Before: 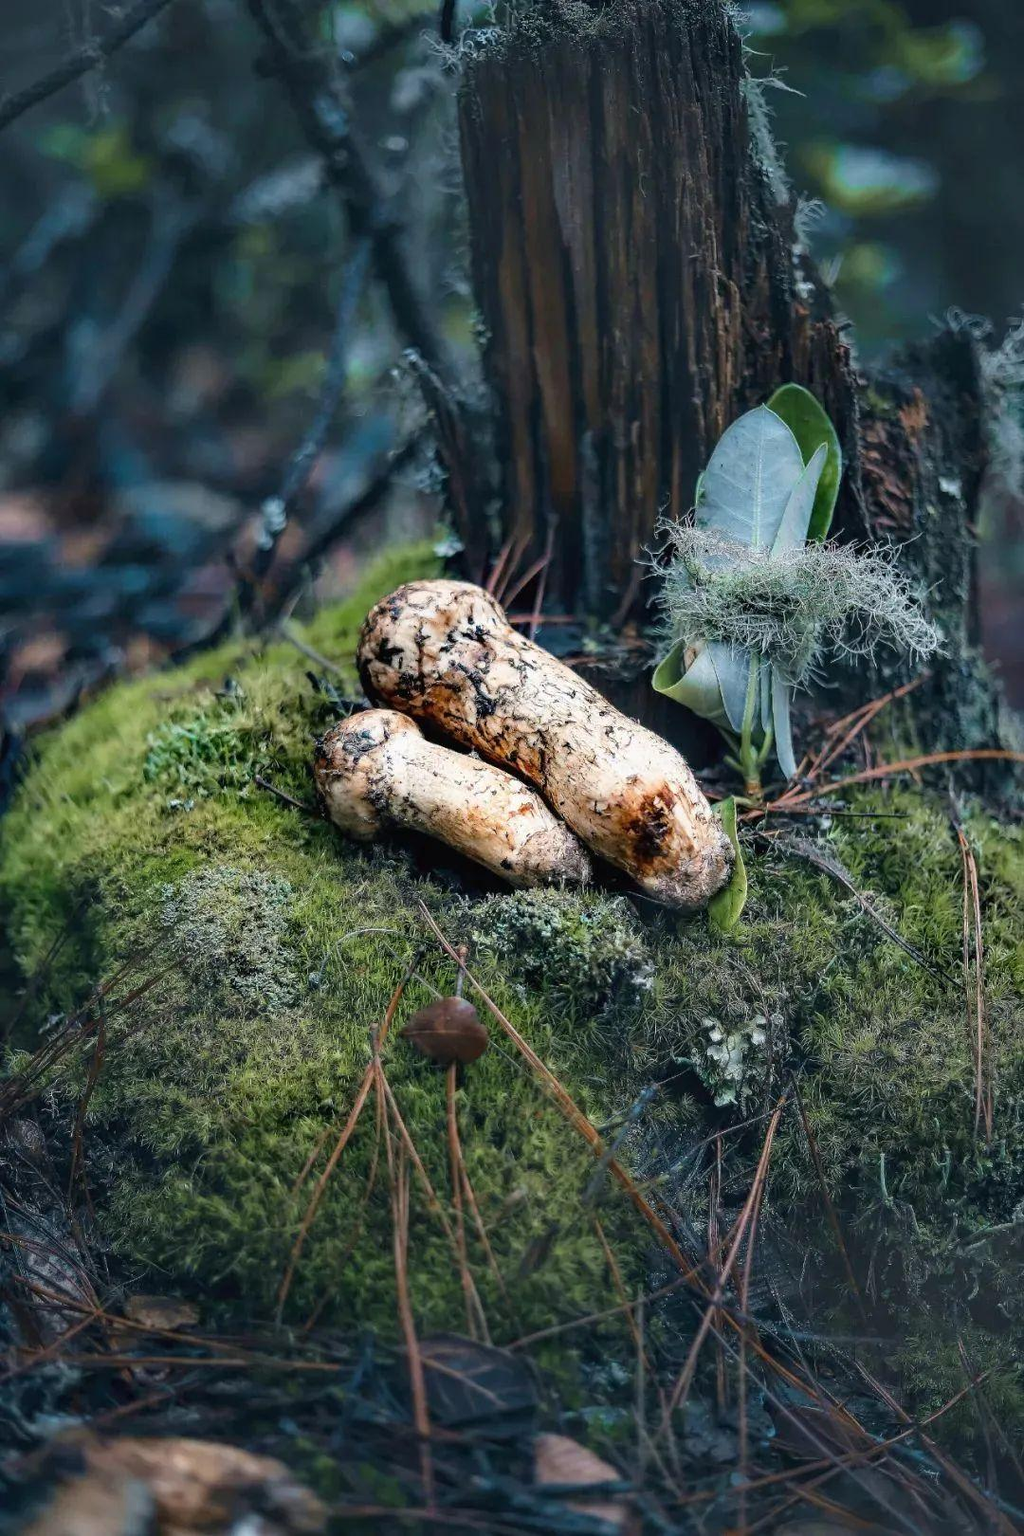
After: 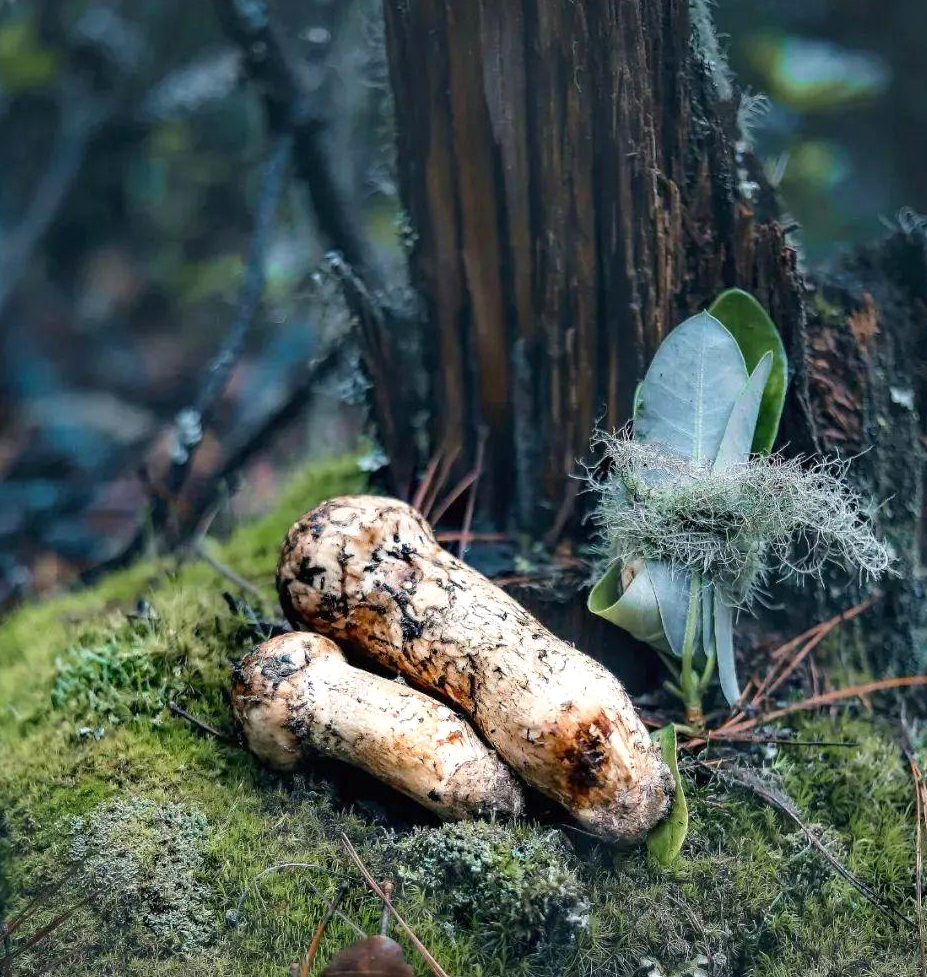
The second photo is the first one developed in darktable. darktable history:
exposure: black level correction 0.001, exposure 0.193 EV, compensate exposure bias true, compensate highlight preservation false
crop and rotate: left 9.31%, top 7.167%, right 4.85%, bottom 32.48%
